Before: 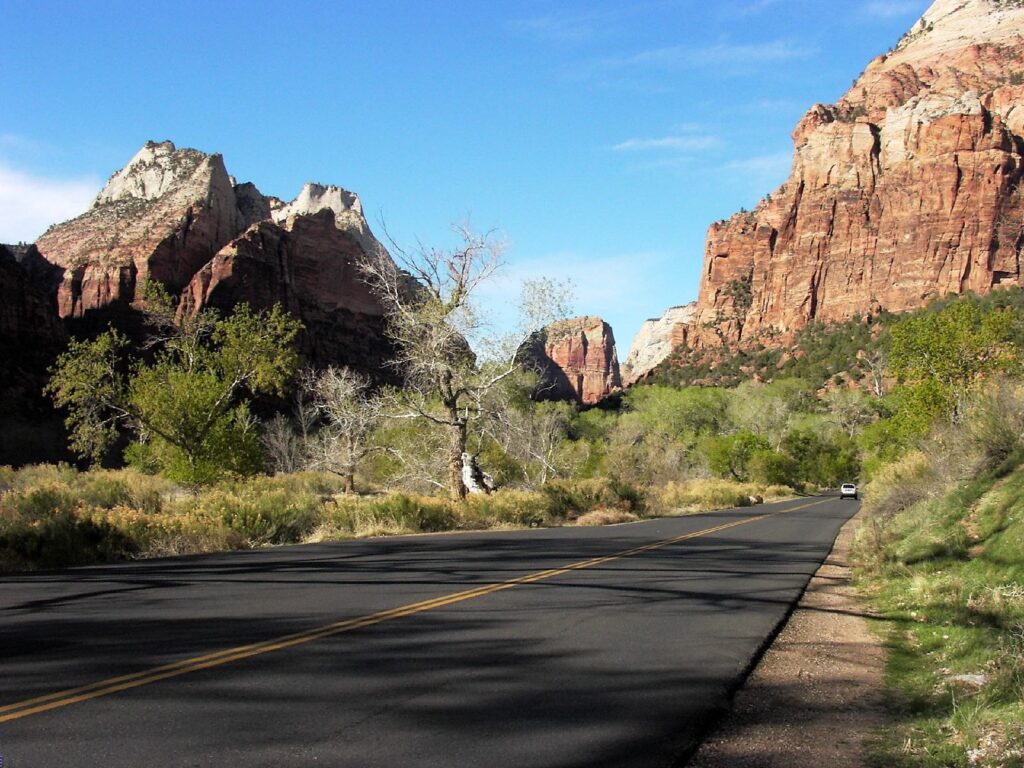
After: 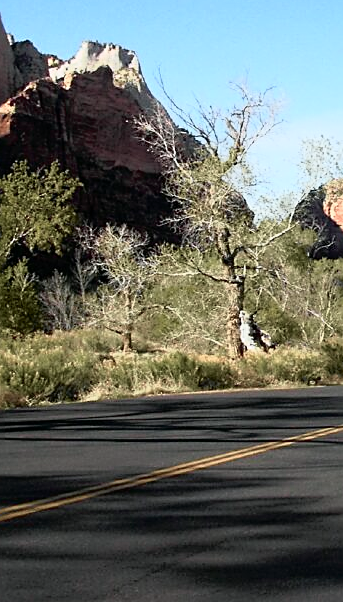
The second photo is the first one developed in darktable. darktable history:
tone curve: curves: ch0 [(0, 0) (0.105, 0.068) (0.181, 0.185) (0.28, 0.291) (0.384, 0.404) (0.485, 0.531) (0.638, 0.681) (0.795, 0.879) (1, 0.977)]; ch1 [(0, 0) (0.161, 0.092) (0.35, 0.33) (0.379, 0.401) (0.456, 0.469) (0.504, 0.5) (0.512, 0.514) (0.58, 0.597) (0.635, 0.646) (1, 1)]; ch2 [(0, 0) (0.371, 0.362) (0.437, 0.437) (0.5, 0.5) (0.53, 0.523) (0.56, 0.58) (0.622, 0.606) (1, 1)], color space Lab, independent channels, preserve colors none
sharpen: on, module defaults
crop and rotate: left 21.77%, top 18.528%, right 44.676%, bottom 2.997%
color zones: curves: ch0 [(0, 0.558) (0.143, 0.548) (0.286, 0.447) (0.429, 0.259) (0.571, 0.5) (0.714, 0.5) (0.857, 0.593) (1, 0.558)]; ch1 [(0, 0.543) (0.01, 0.544) (0.12, 0.492) (0.248, 0.458) (0.5, 0.534) (0.748, 0.5) (0.99, 0.469) (1, 0.543)]; ch2 [(0, 0.507) (0.143, 0.522) (0.286, 0.505) (0.429, 0.5) (0.571, 0.5) (0.714, 0.5) (0.857, 0.5) (1, 0.507)]
